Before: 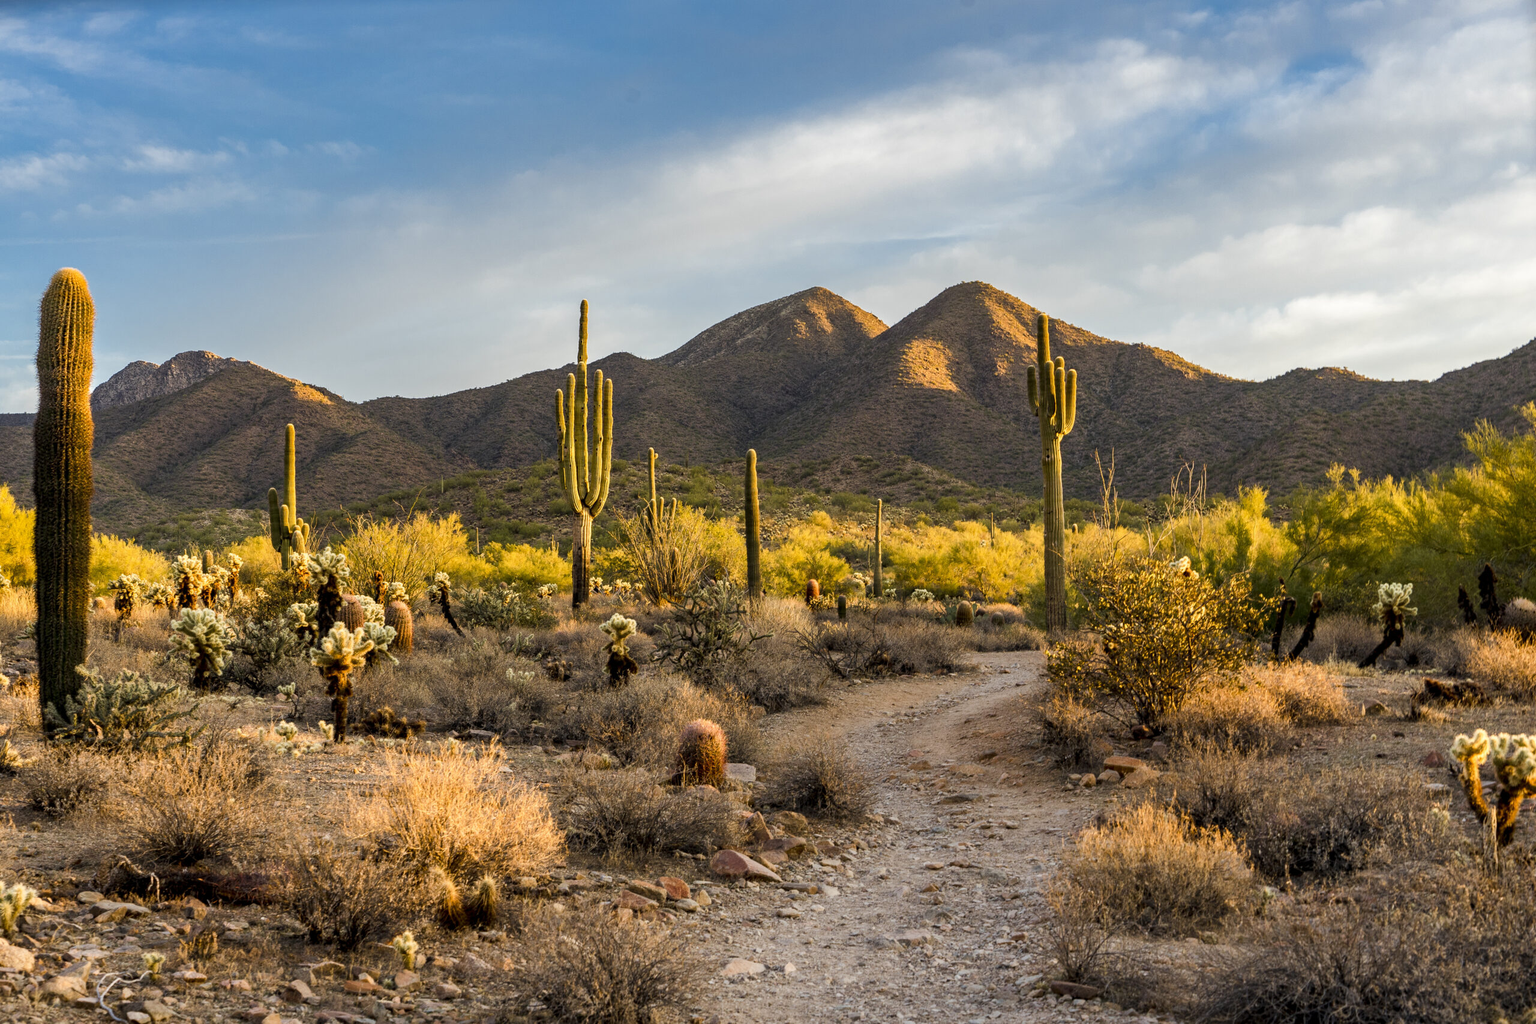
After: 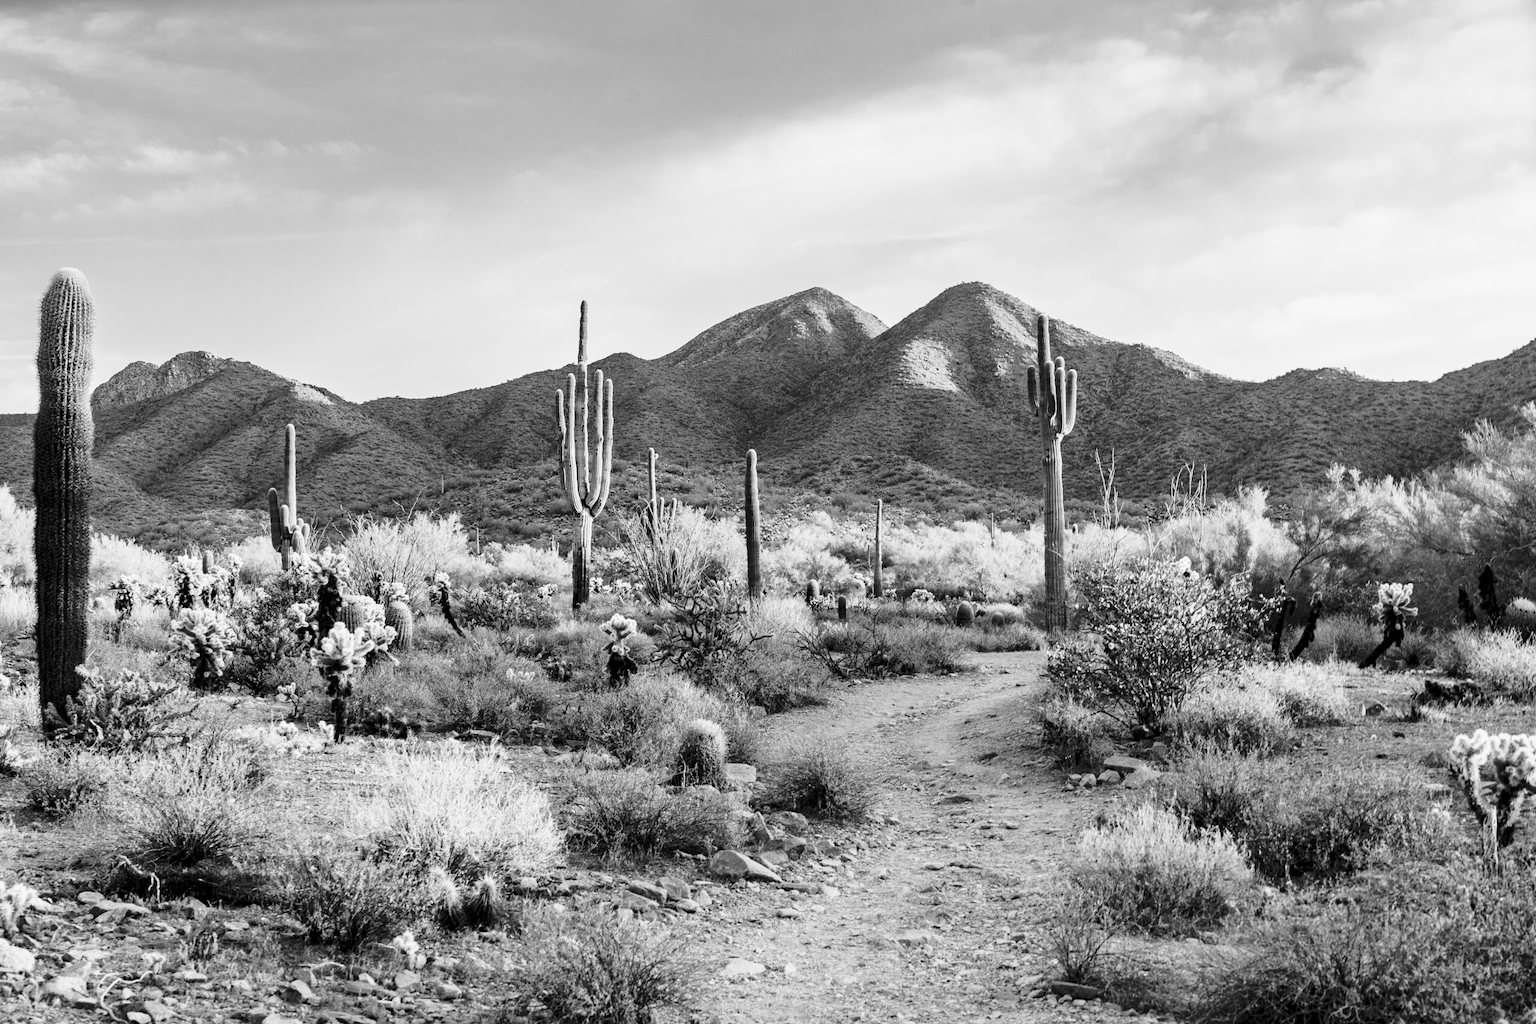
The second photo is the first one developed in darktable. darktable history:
monochrome: a -35.87, b 49.73, size 1.7
base curve: curves: ch0 [(0, 0) (0.032, 0.037) (0.105, 0.228) (0.435, 0.76) (0.856, 0.983) (1, 1)], preserve colors none
